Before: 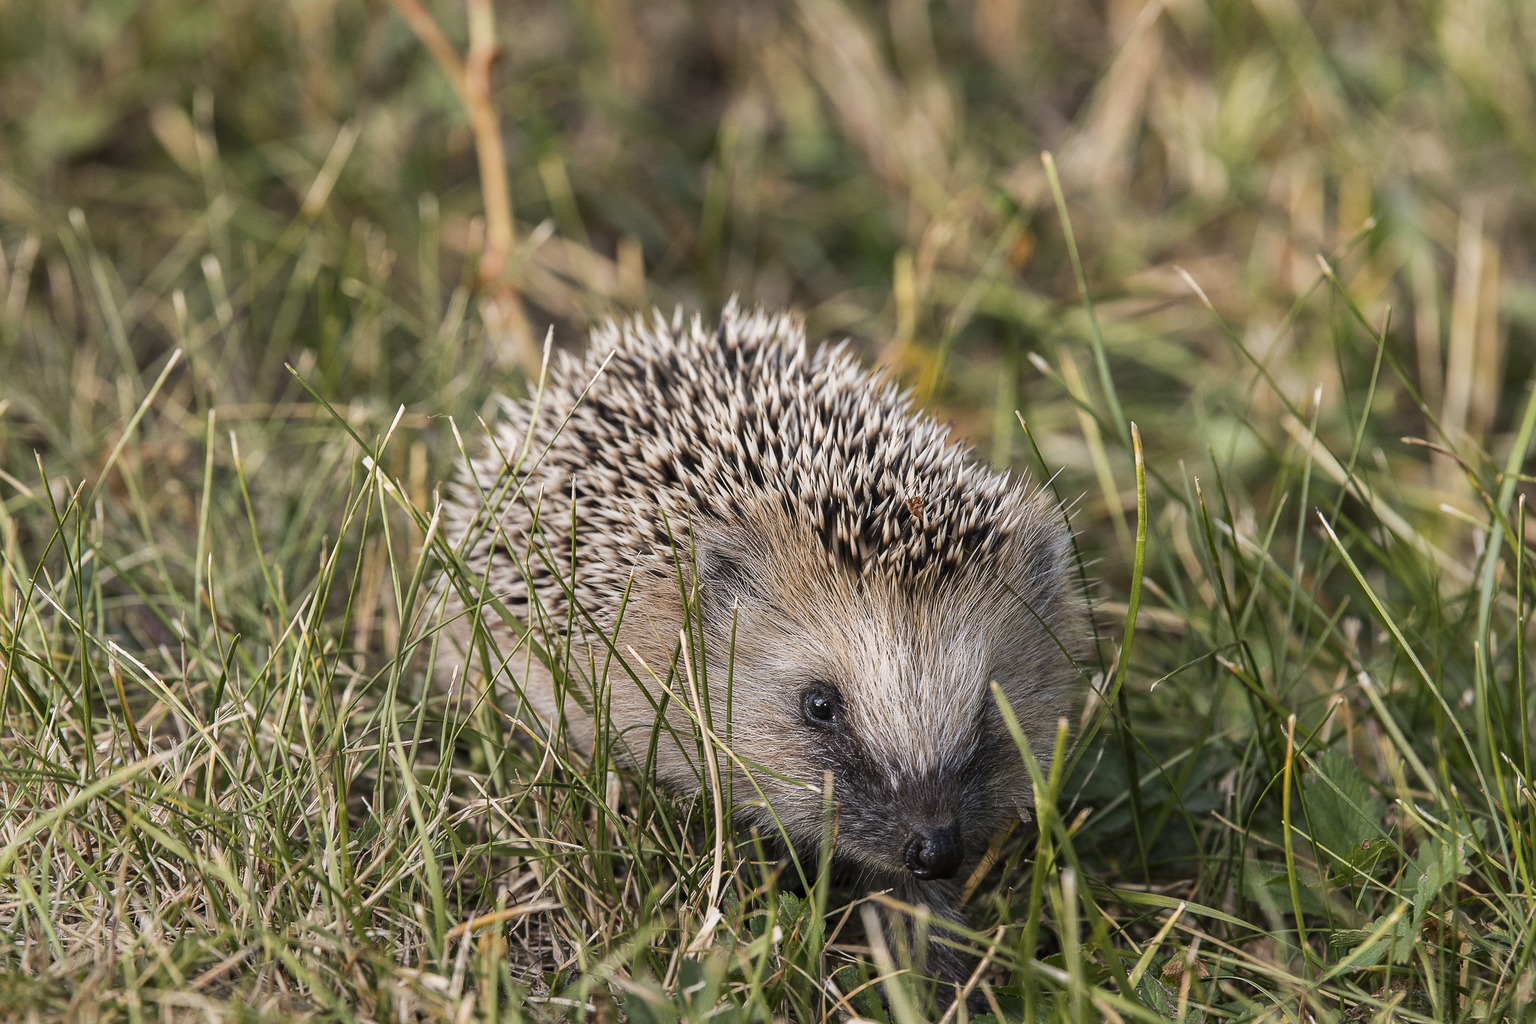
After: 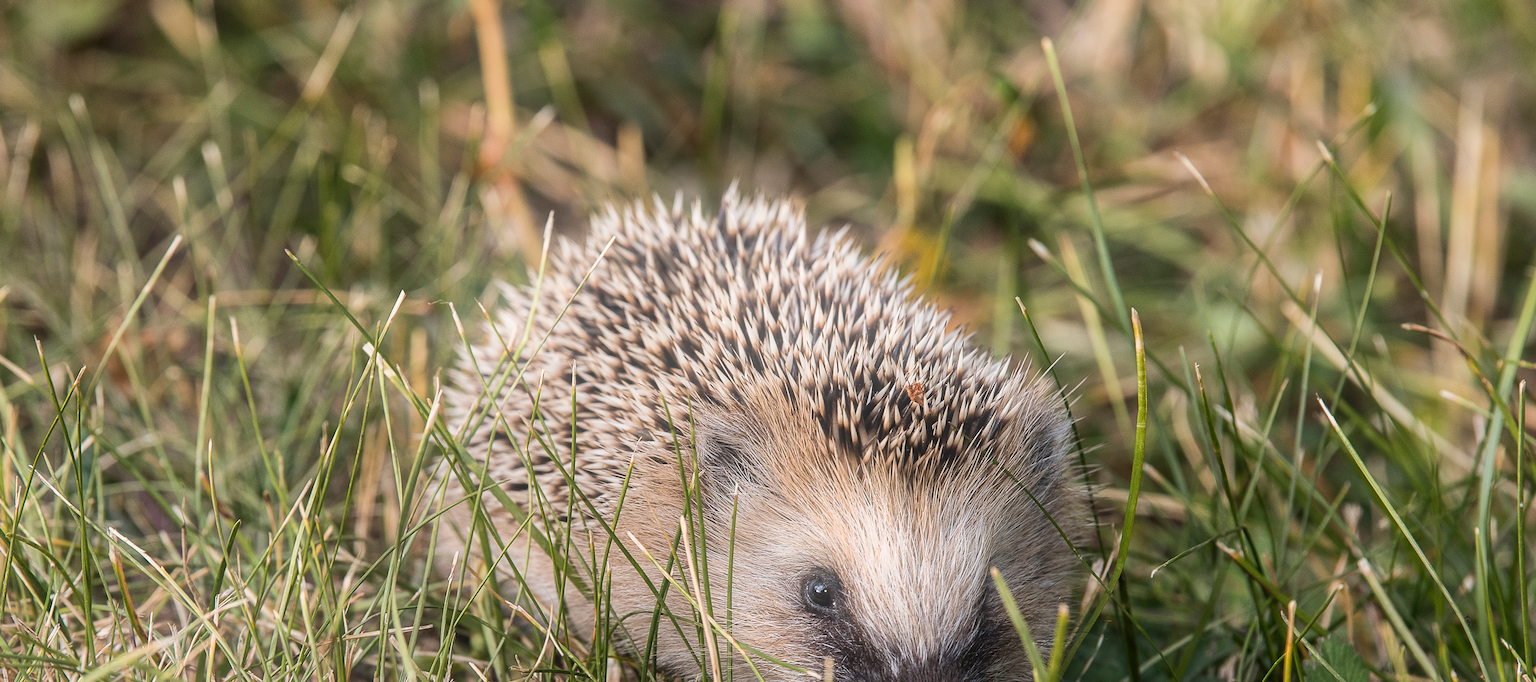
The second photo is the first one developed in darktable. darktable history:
bloom: threshold 82.5%, strength 16.25%
crop: top 11.166%, bottom 22.168%
rotate and perspective: crop left 0, crop top 0
